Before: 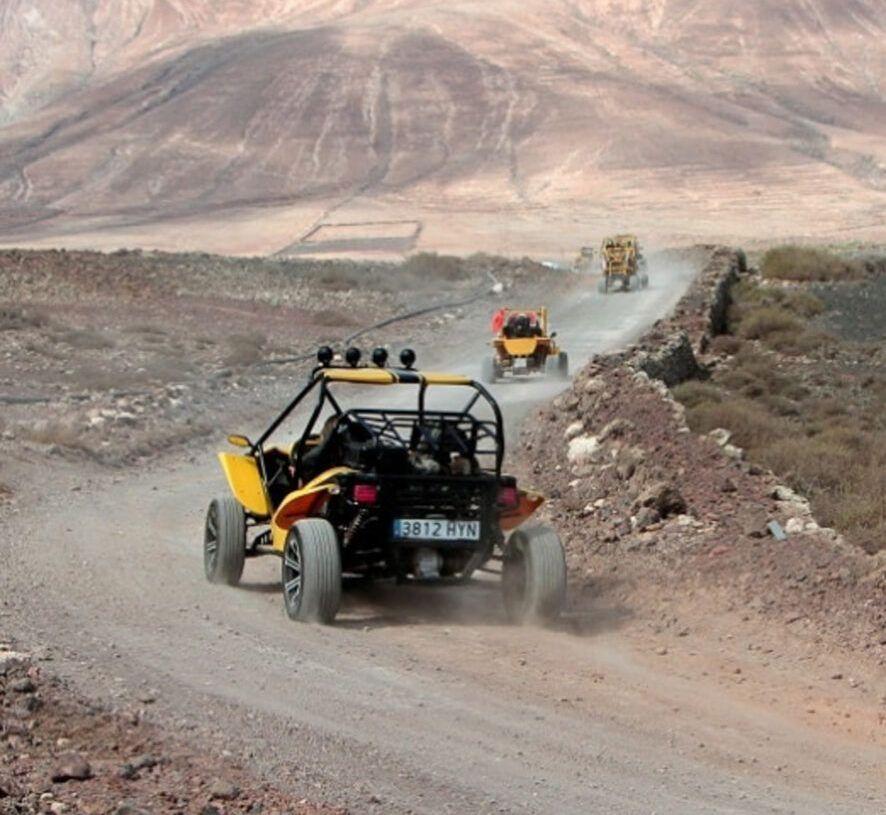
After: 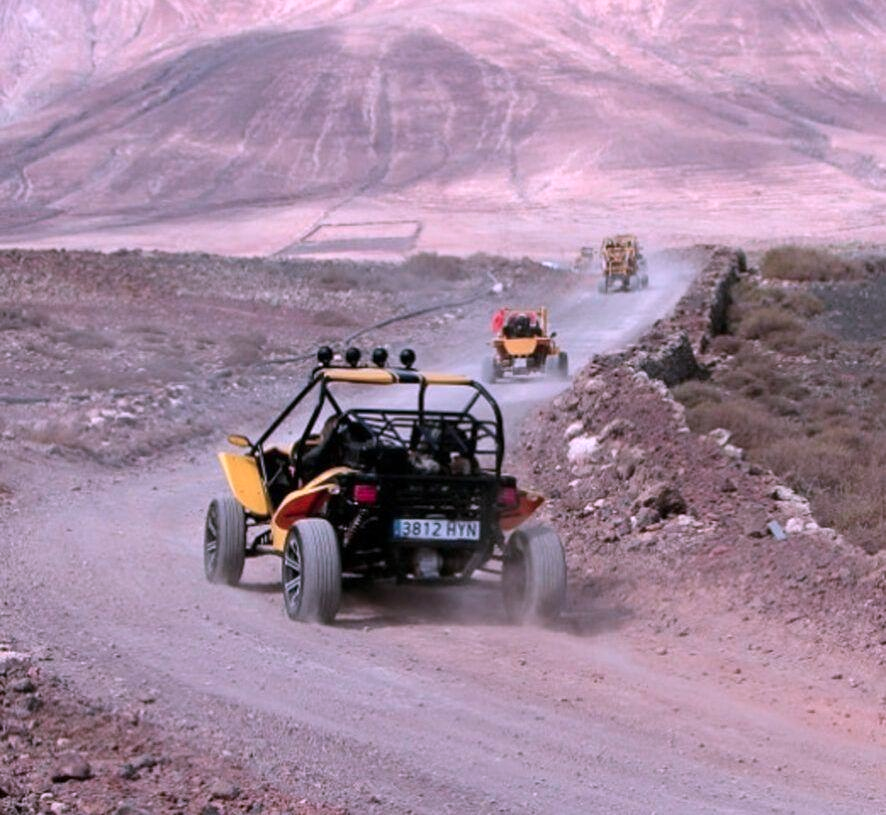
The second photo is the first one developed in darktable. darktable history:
color correction: highlights a* 15.03, highlights b* -25.07
